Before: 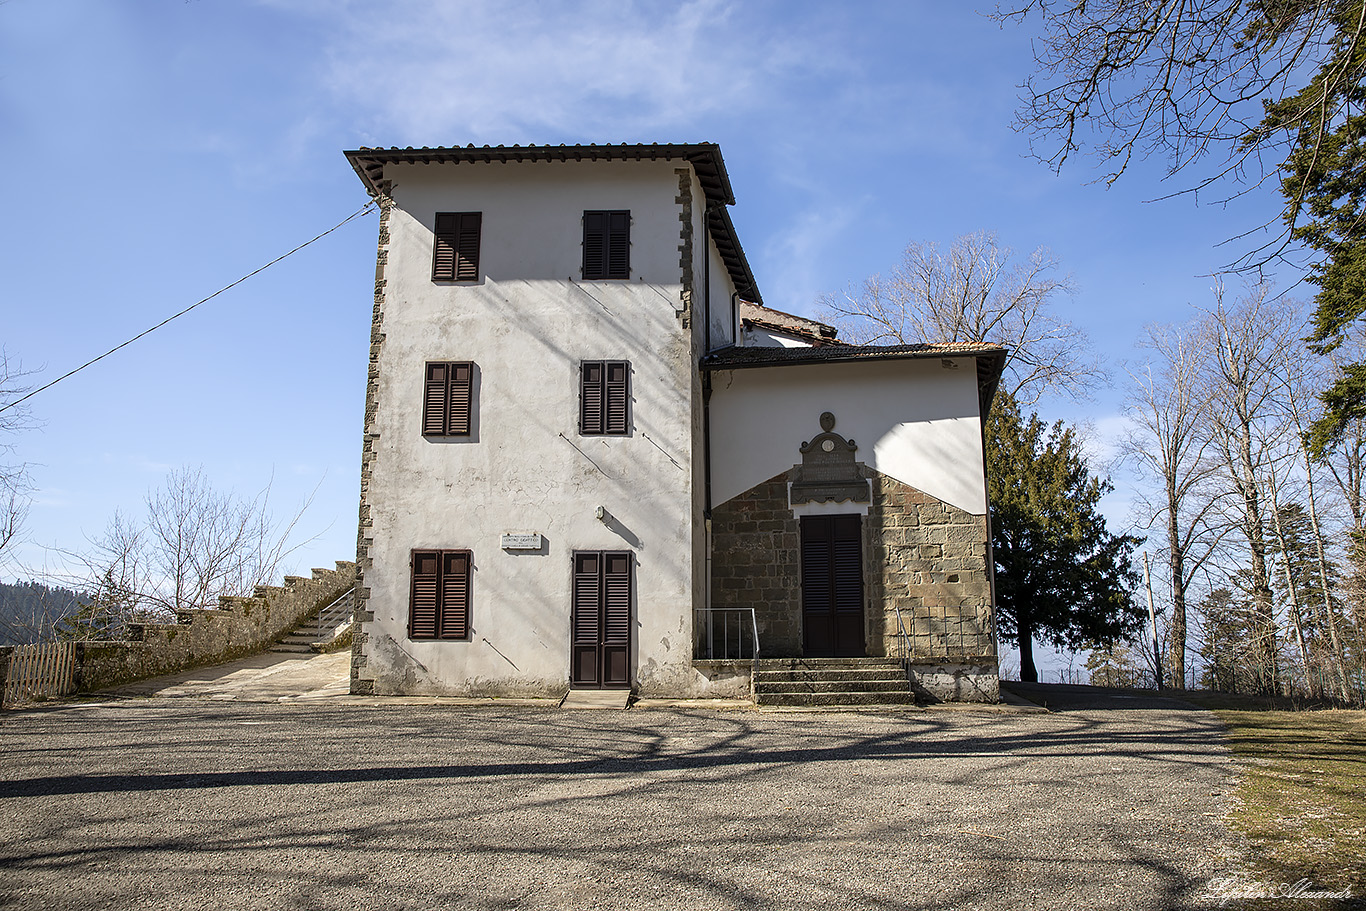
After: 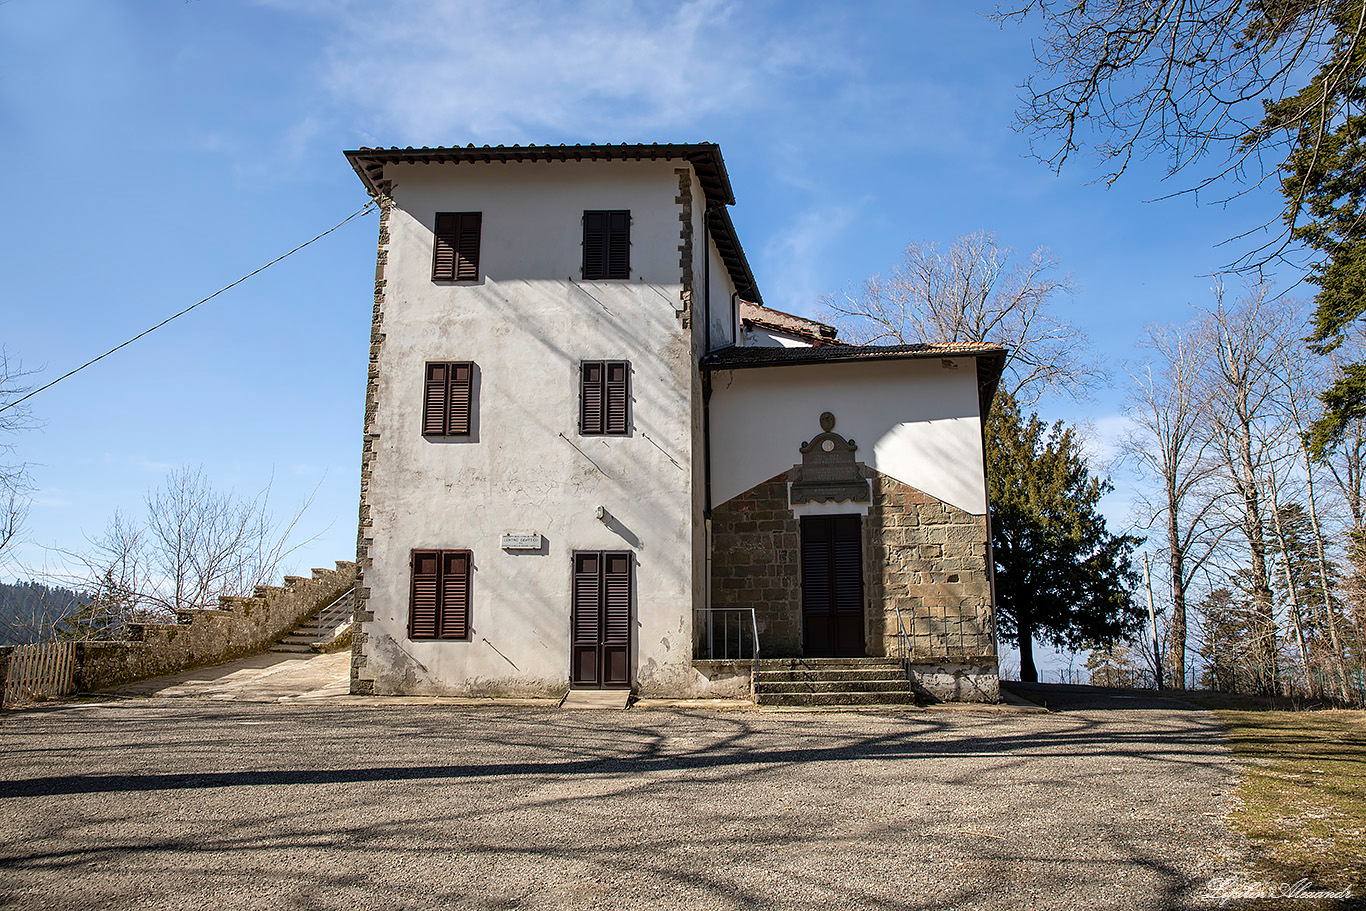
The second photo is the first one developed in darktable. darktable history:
shadows and highlights: shadows 20.98, highlights -35.64, soften with gaussian
